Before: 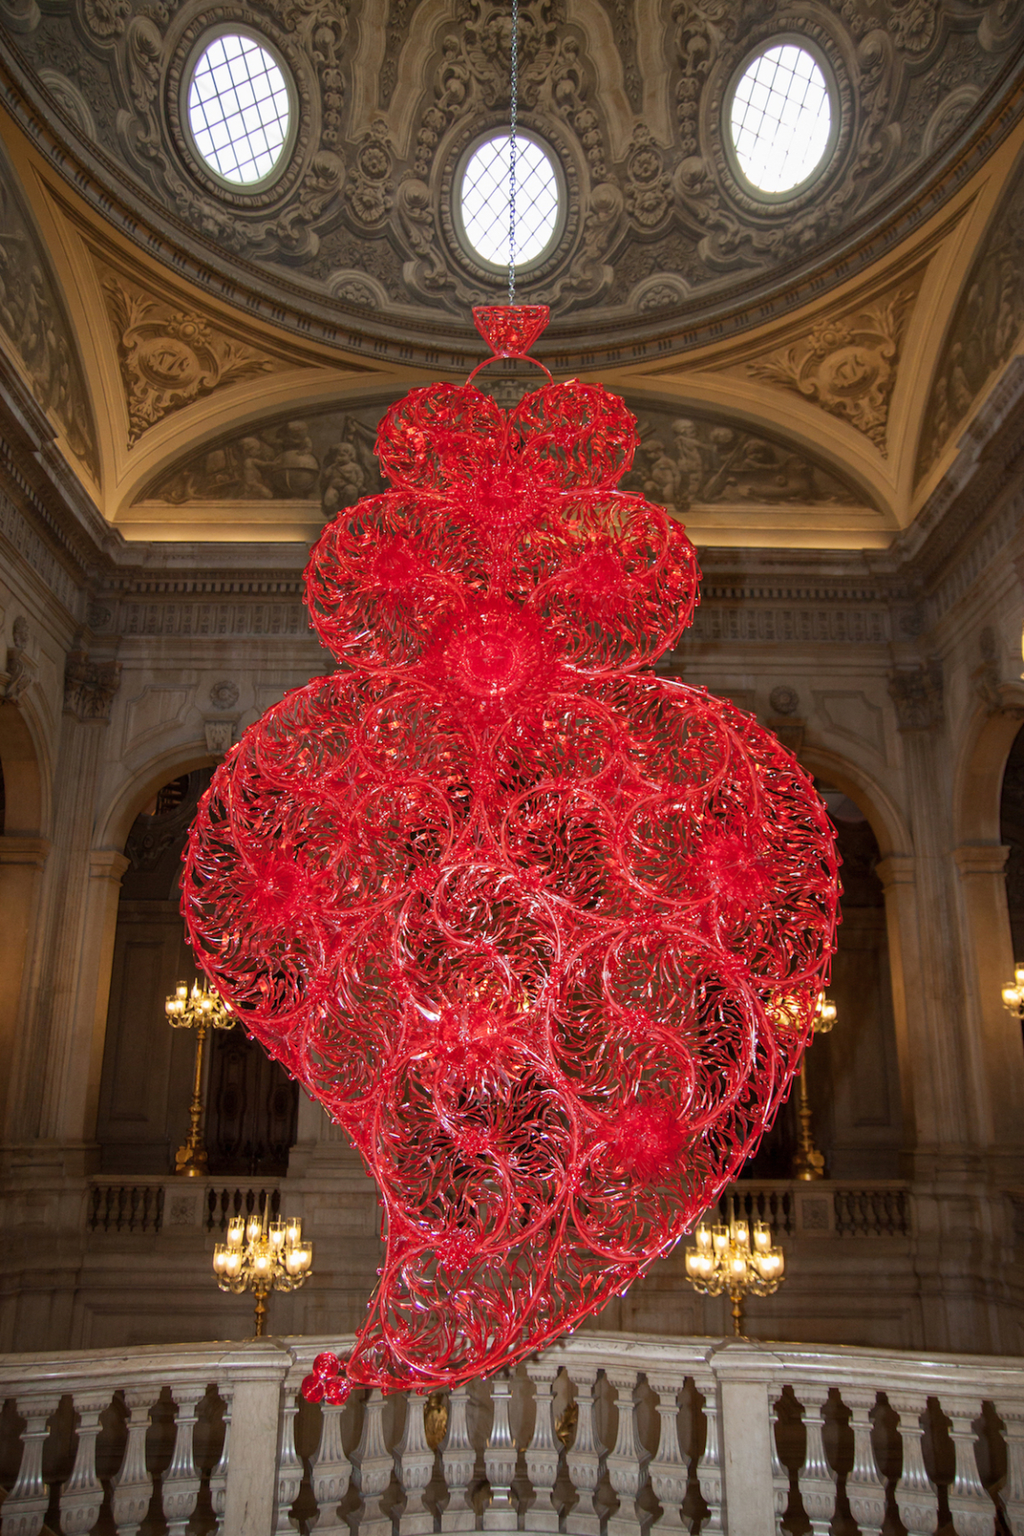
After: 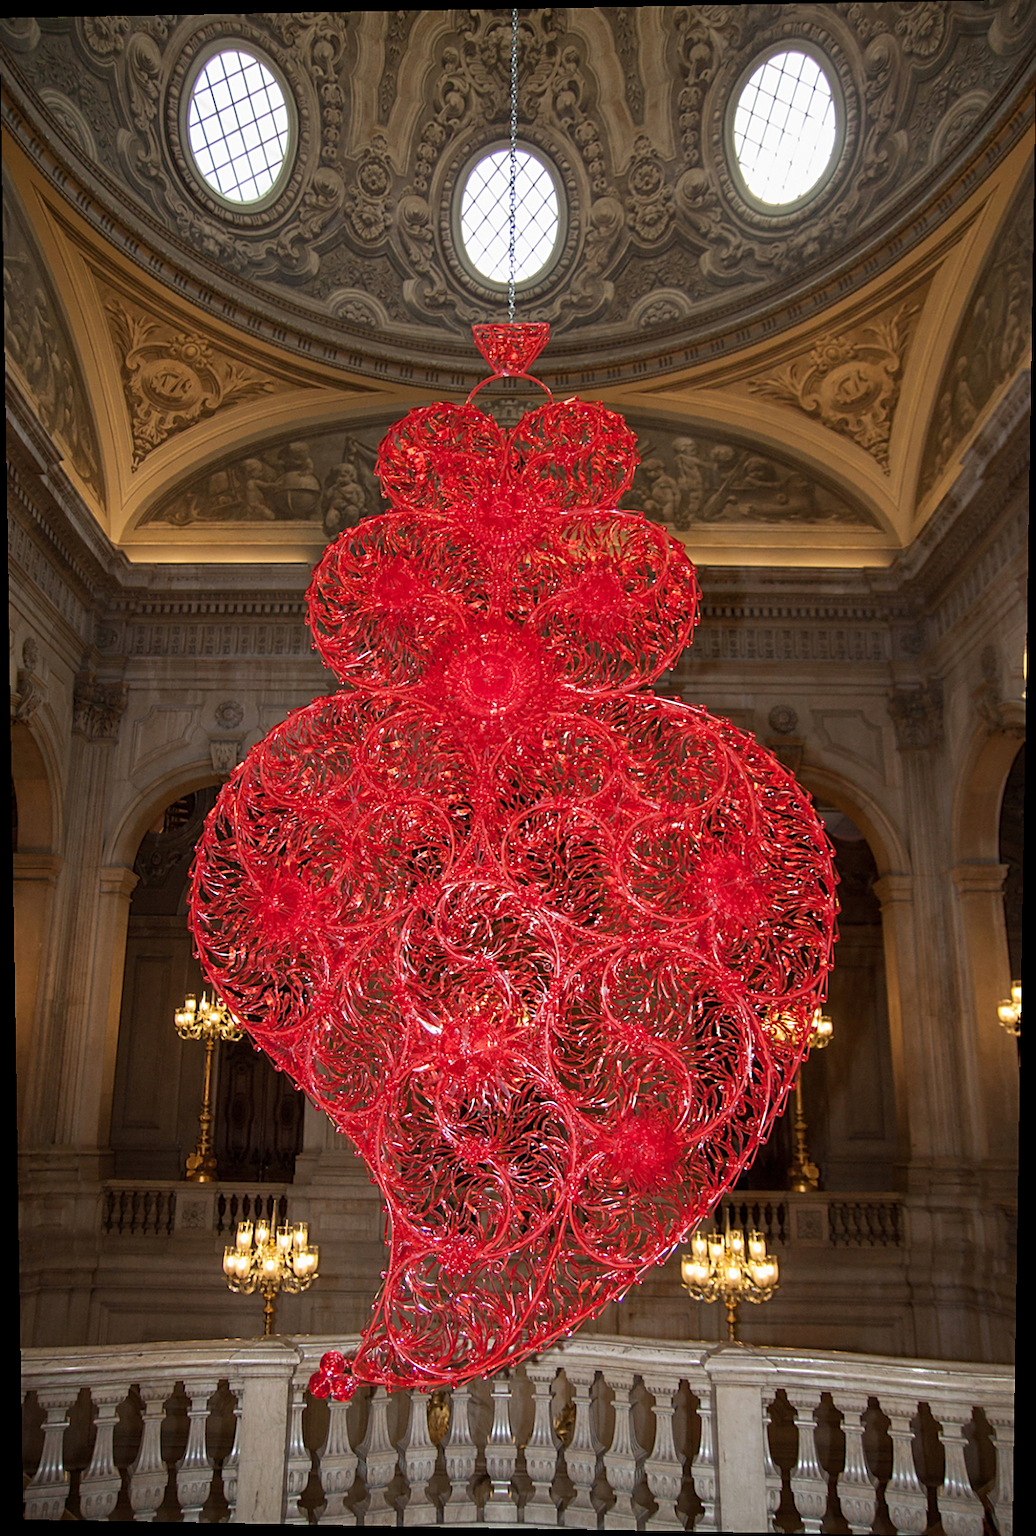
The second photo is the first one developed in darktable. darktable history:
sharpen: on, module defaults
rotate and perspective: lens shift (vertical) 0.048, lens shift (horizontal) -0.024, automatic cropping off
